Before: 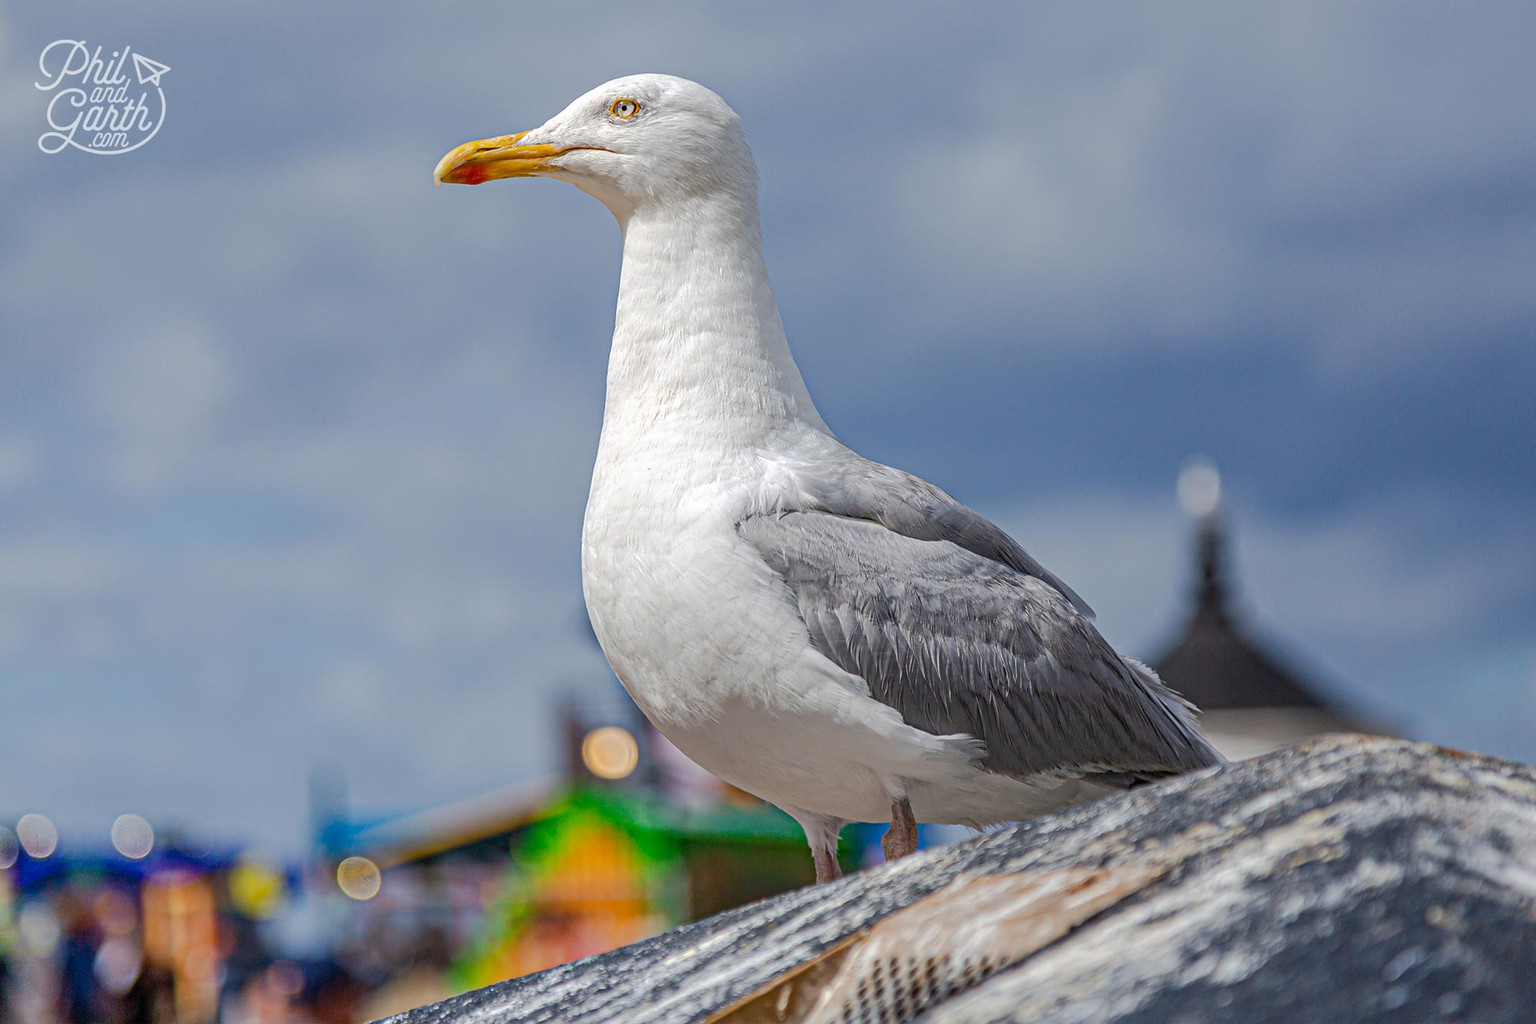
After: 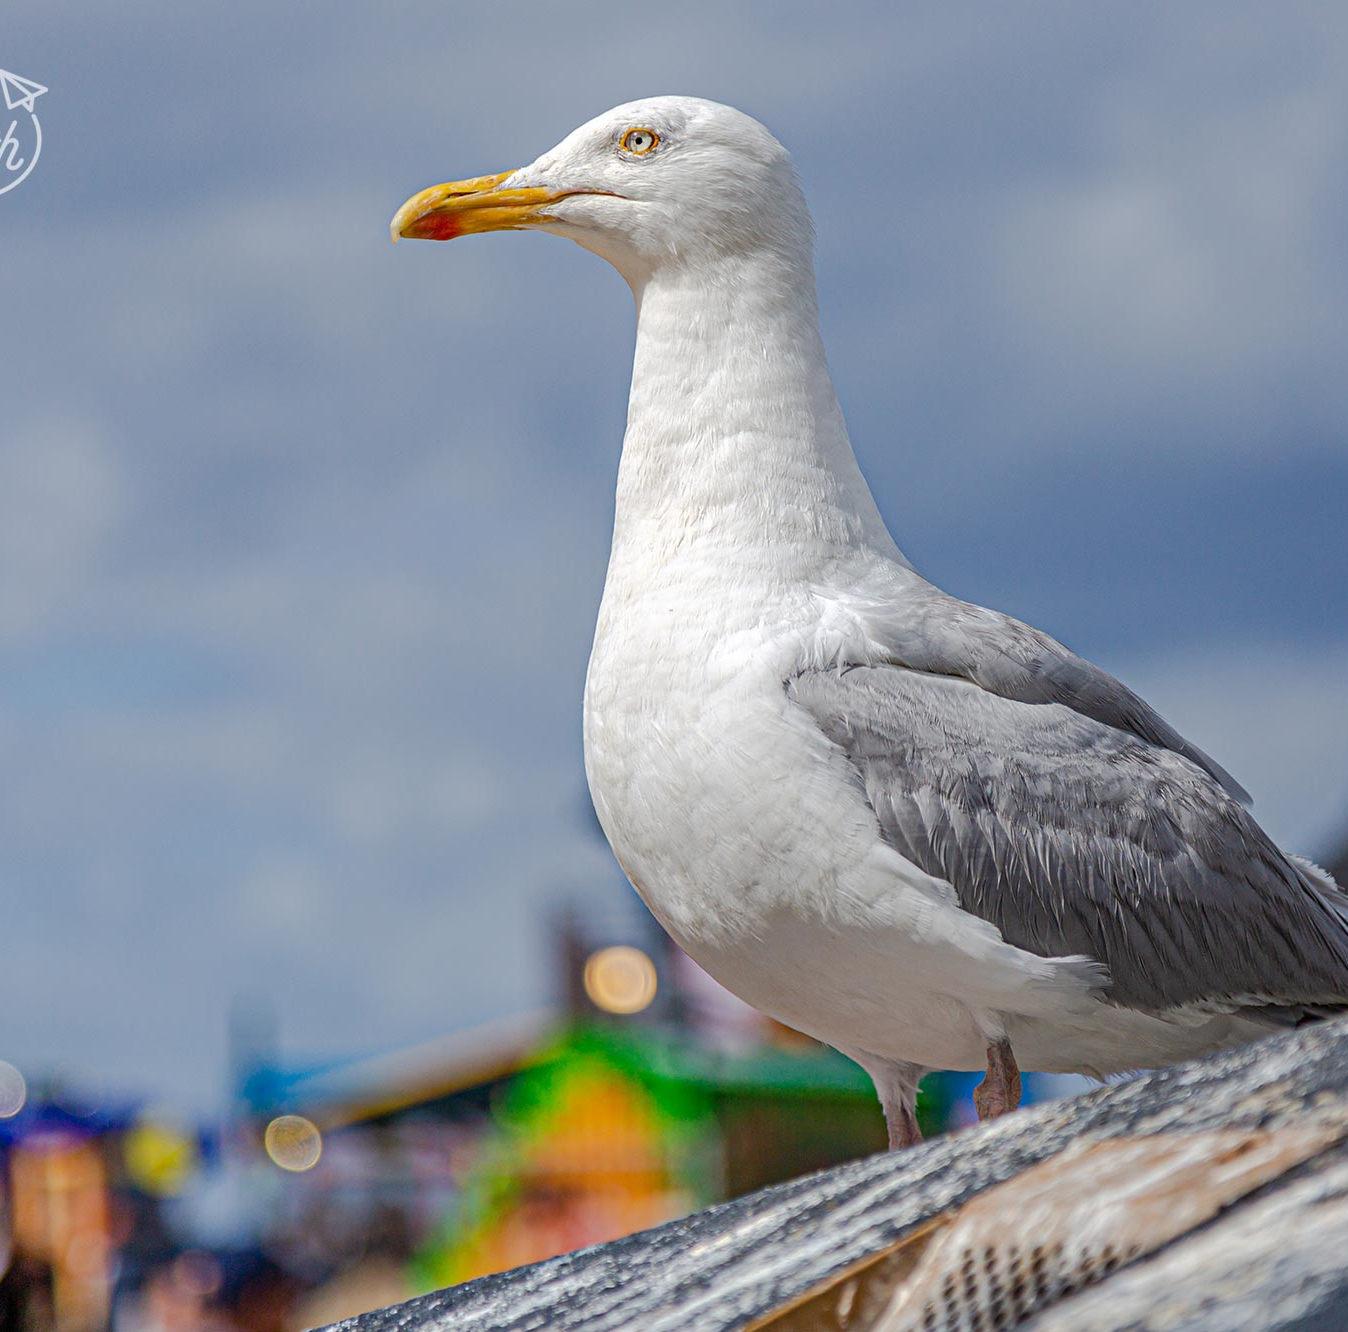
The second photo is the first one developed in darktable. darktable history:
crop and rotate: left 8.732%, right 23.858%
